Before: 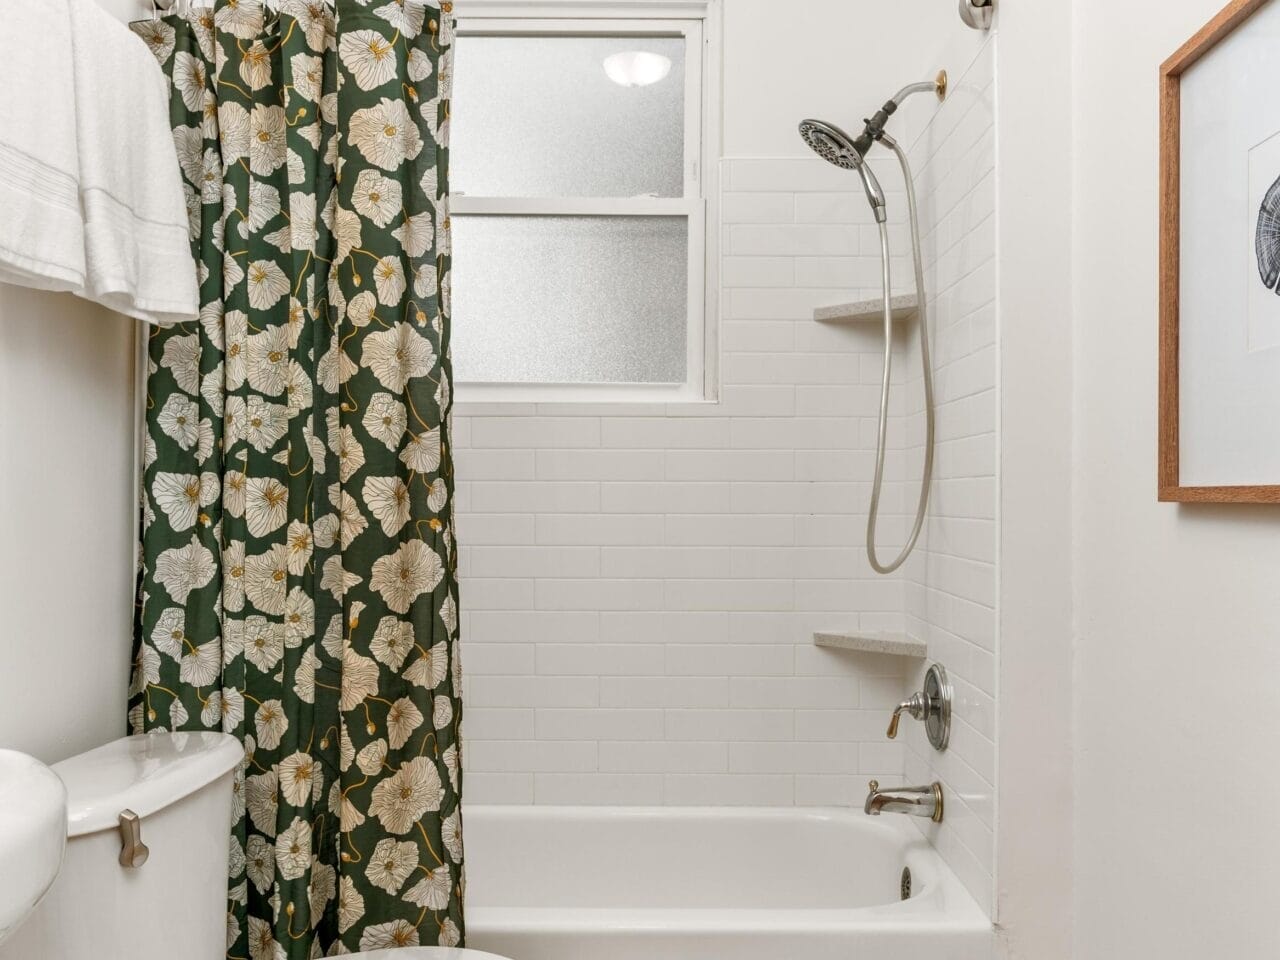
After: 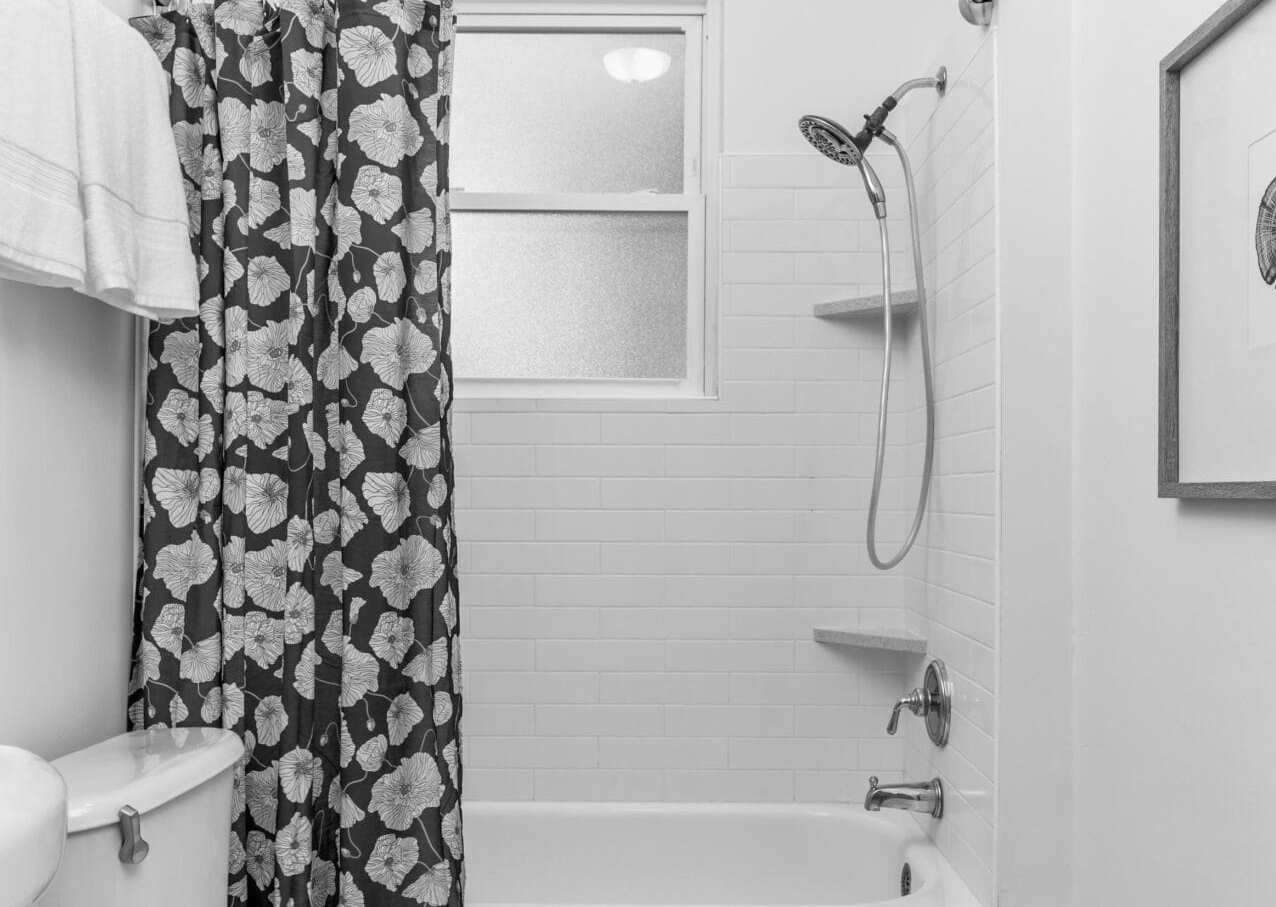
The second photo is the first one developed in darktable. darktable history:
crop: top 0.448%, right 0.264%, bottom 5.045%
color balance rgb: perceptual saturation grading › global saturation 10%
monochrome: a 32, b 64, size 2.3
